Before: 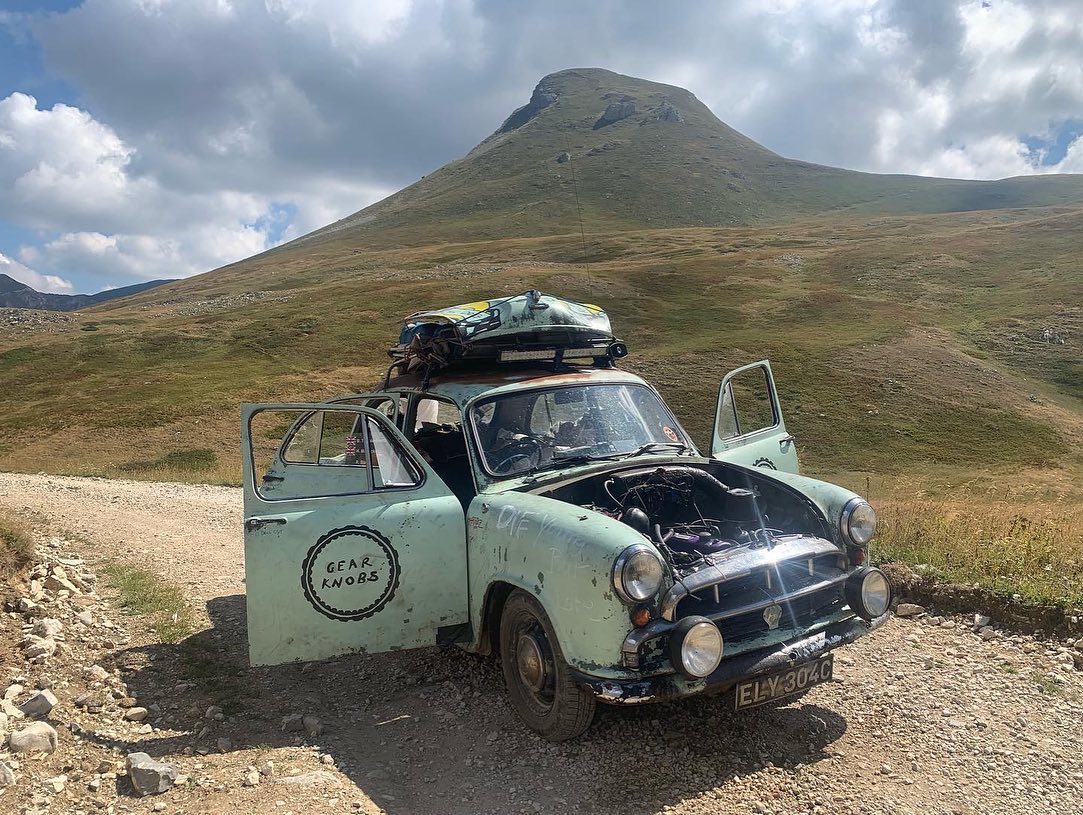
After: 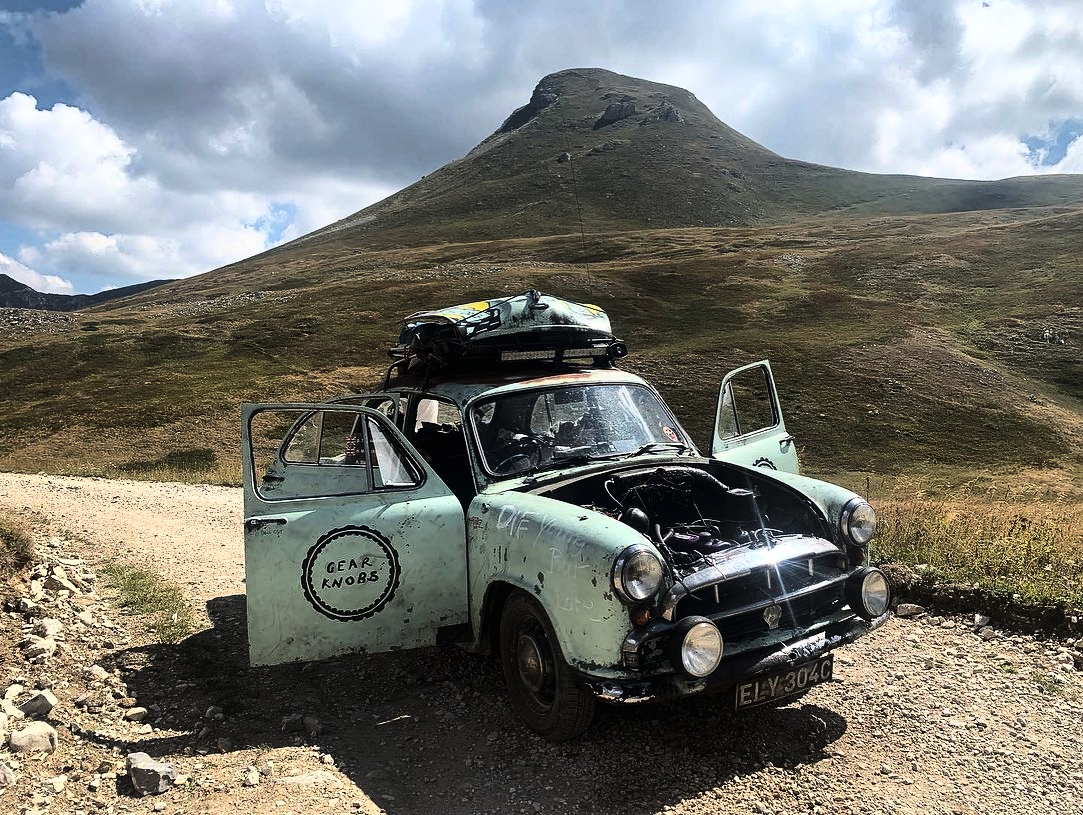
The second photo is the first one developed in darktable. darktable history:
tone curve: curves: ch0 [(0, 0) (0.003, 0.003) (0.011, 0.005) (0.025, 0.005) (0.044, 0.008) (0.069, 0.015) (0.1, 0.023) (0.136, 0.032) (0.177, 0.046) (0.224, 0.072) (0.277, 0.124) (0.335, 0.174) (0.399, 0.253) (0.468, 0.365) (0.543, 0.519) (0.623, 0.675) (0.709, 0.805) (0.801, 0.908) (0.898, 0.97) (1, 1)], color space Lab, linked channels, preserve colors none
